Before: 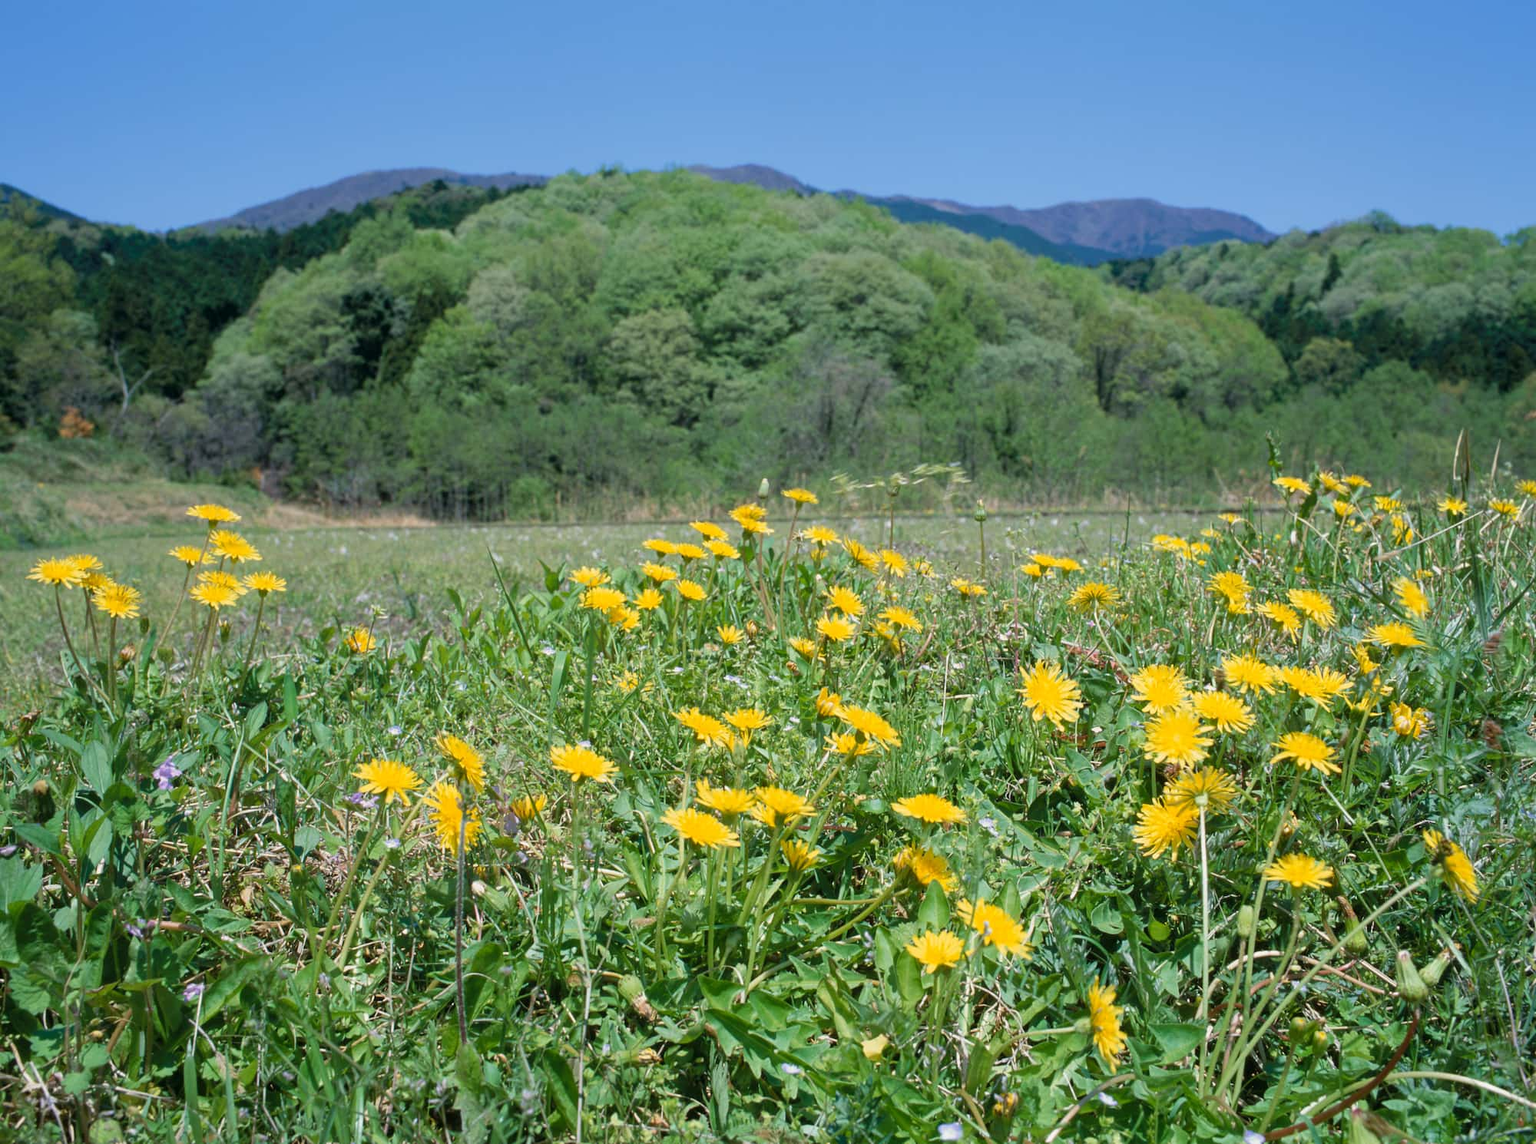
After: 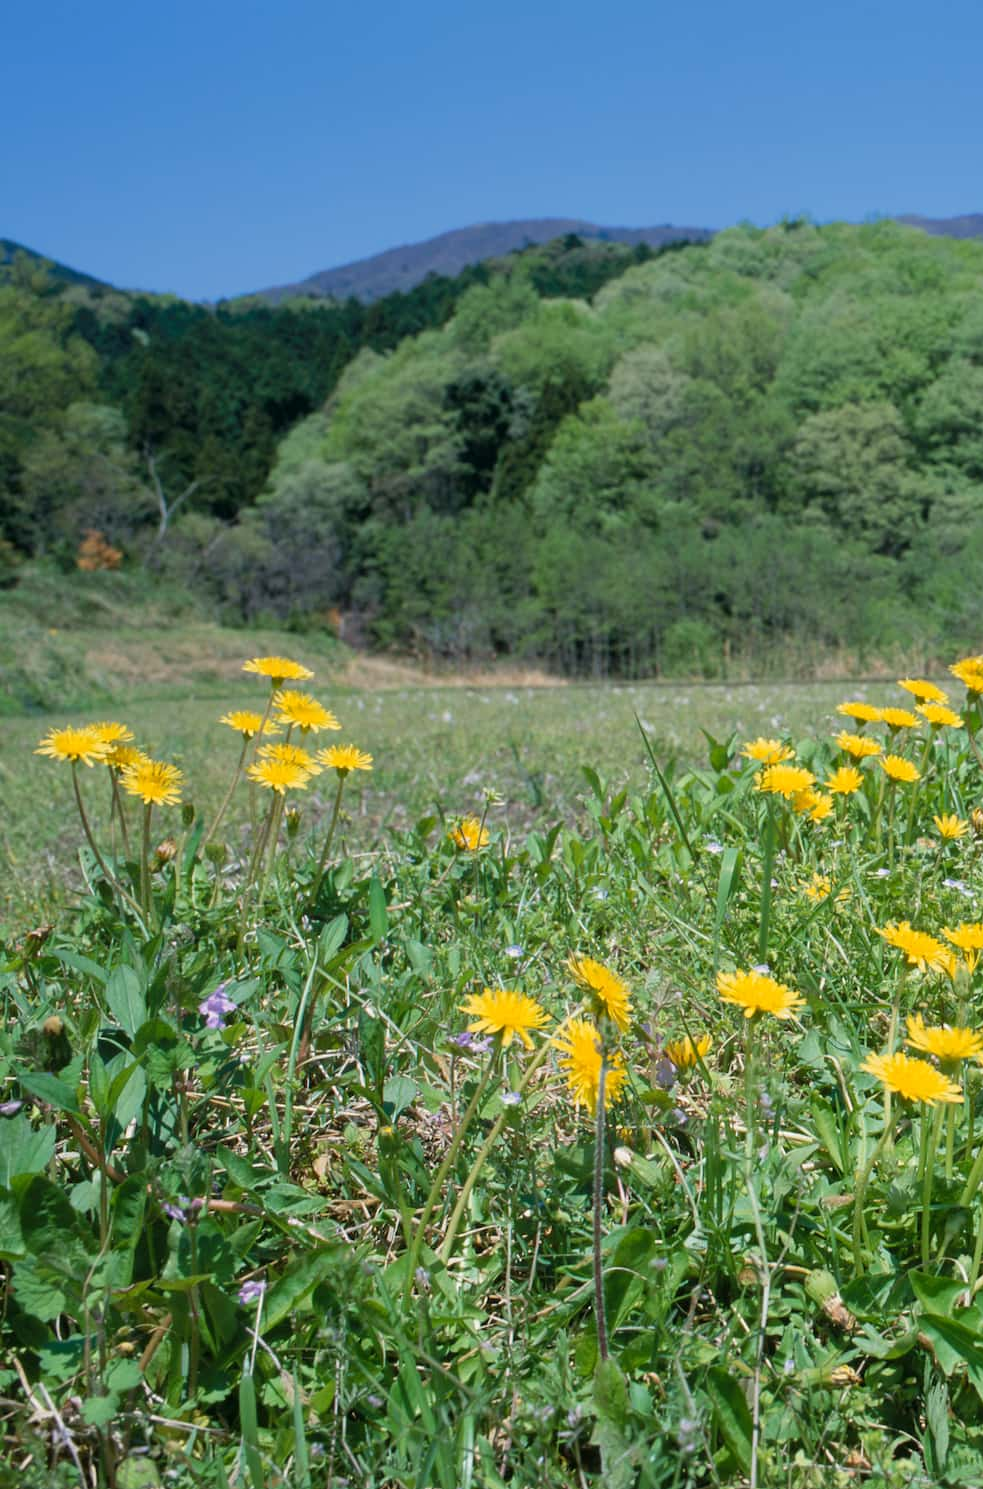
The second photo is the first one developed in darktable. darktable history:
crop and rotate: left 0%, top 0%, right 50.845%
color zones: curves: ch0 [(0, 0.5) (0.143, 0.5) (0.286, 0.5) (0.429, 0.5) (0.62, 0.489) (0.714, 0.445) (0.844, 0.496) (1, 0.5)]; ch1 [(0, 0.5) (0.143, 0.5) (0.286, 0.5) (0.429, 0.5) (0.571, 0.5) (0.714, 0.523) (0.857, 0.5) (1, 0.5)]
